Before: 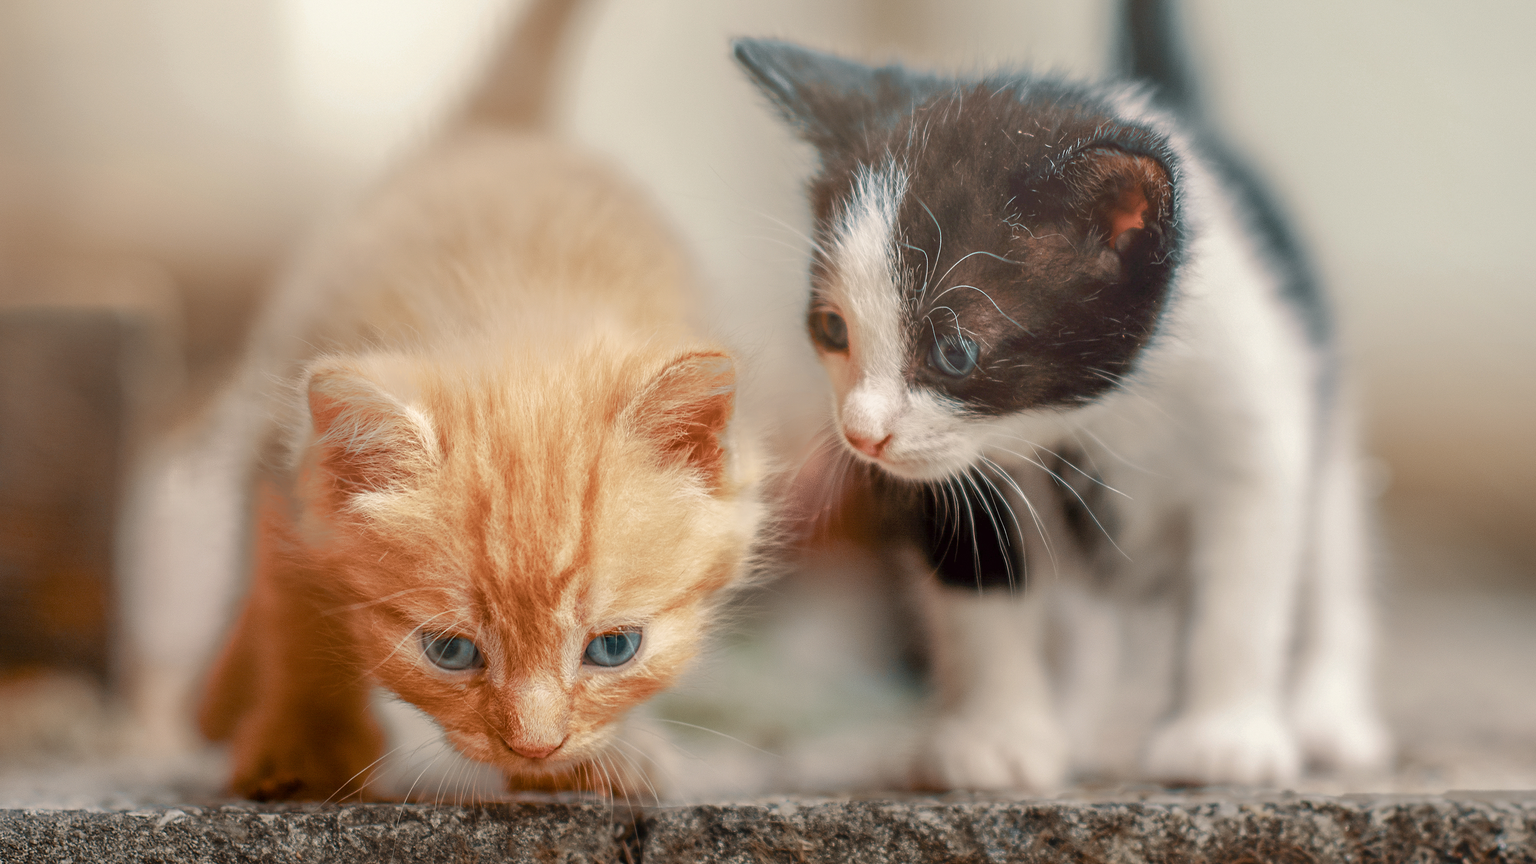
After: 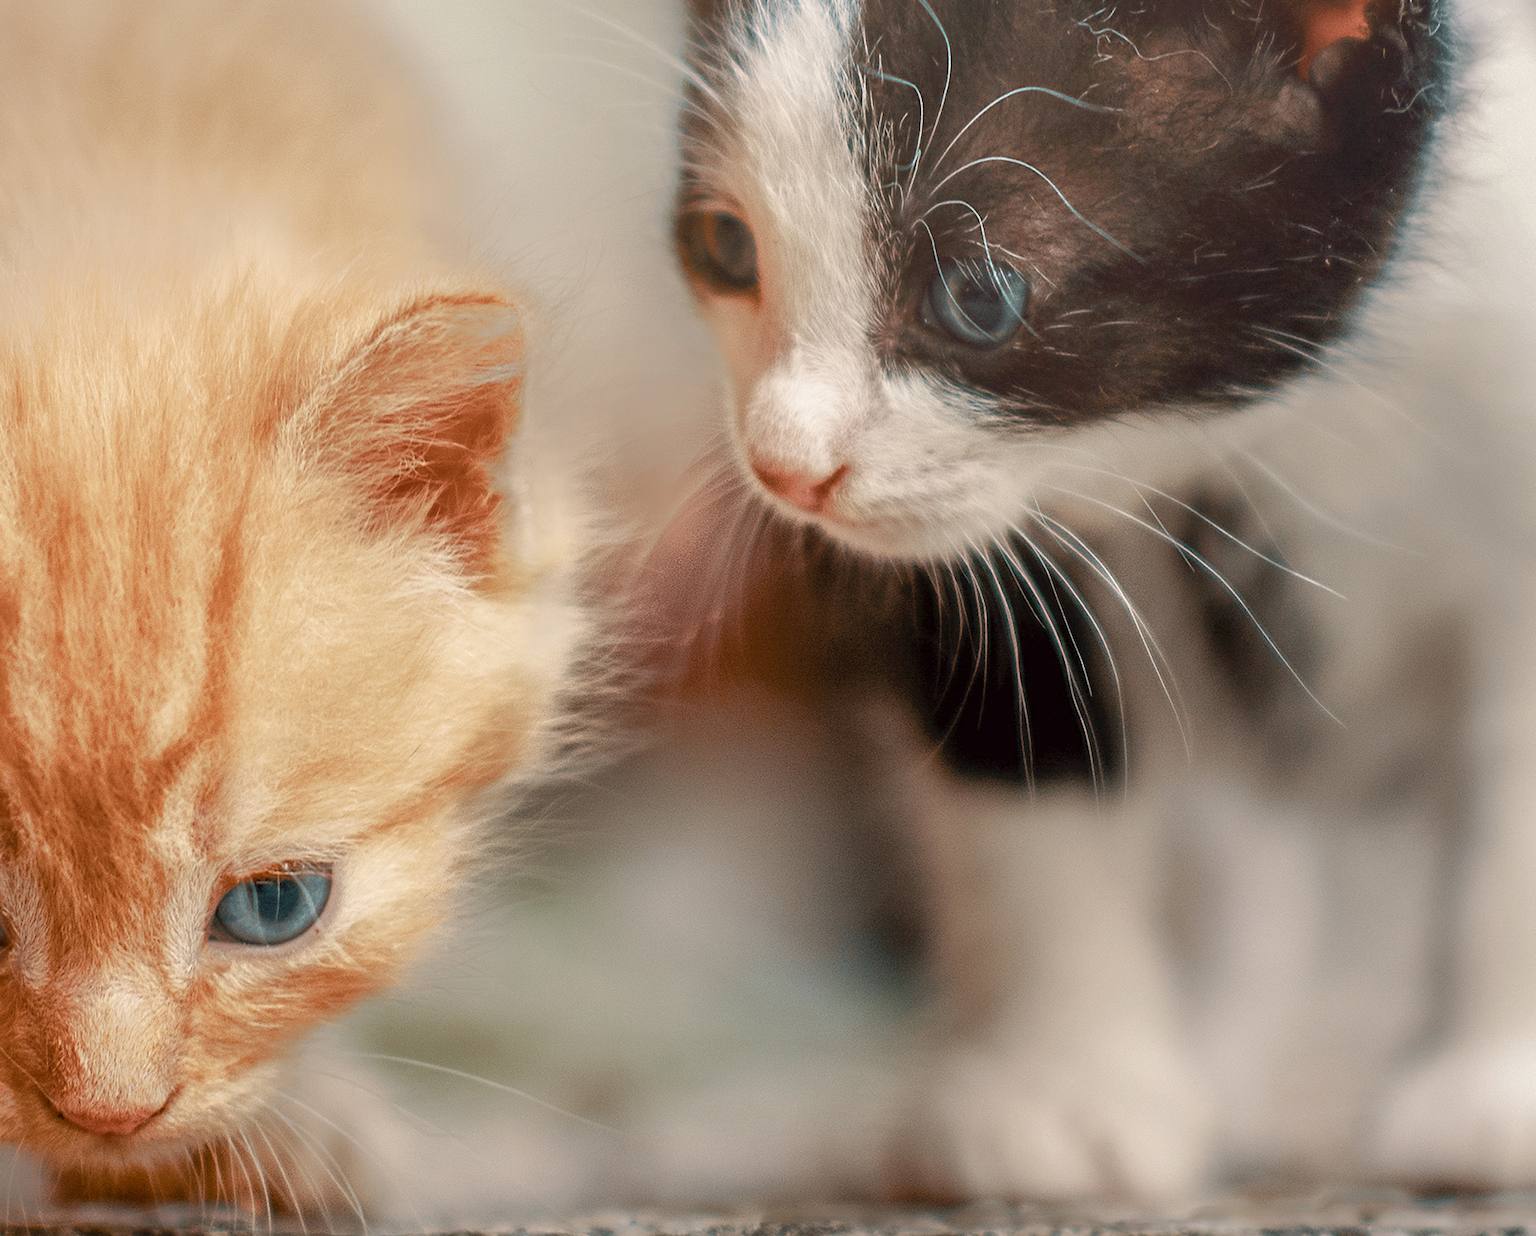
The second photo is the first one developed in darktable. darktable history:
crop: left 31.369%, top 24.293%, right 20.265%, bottom 6.489%
